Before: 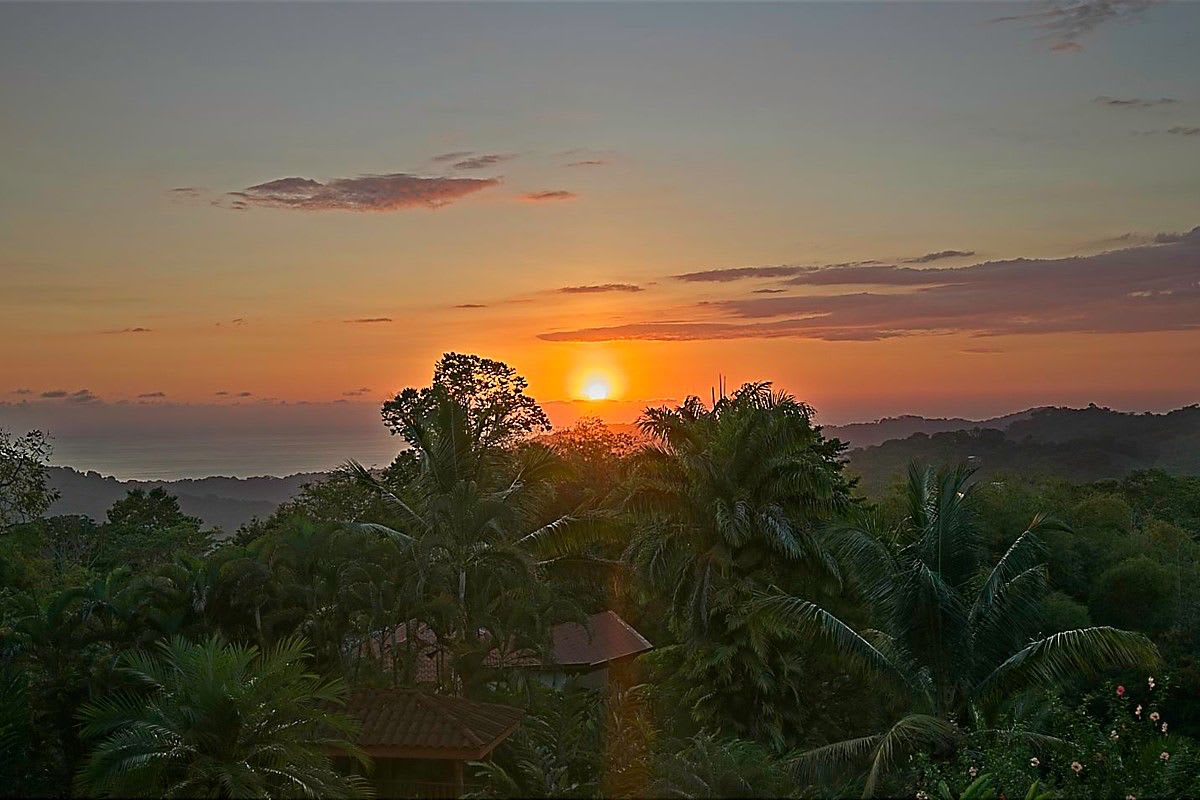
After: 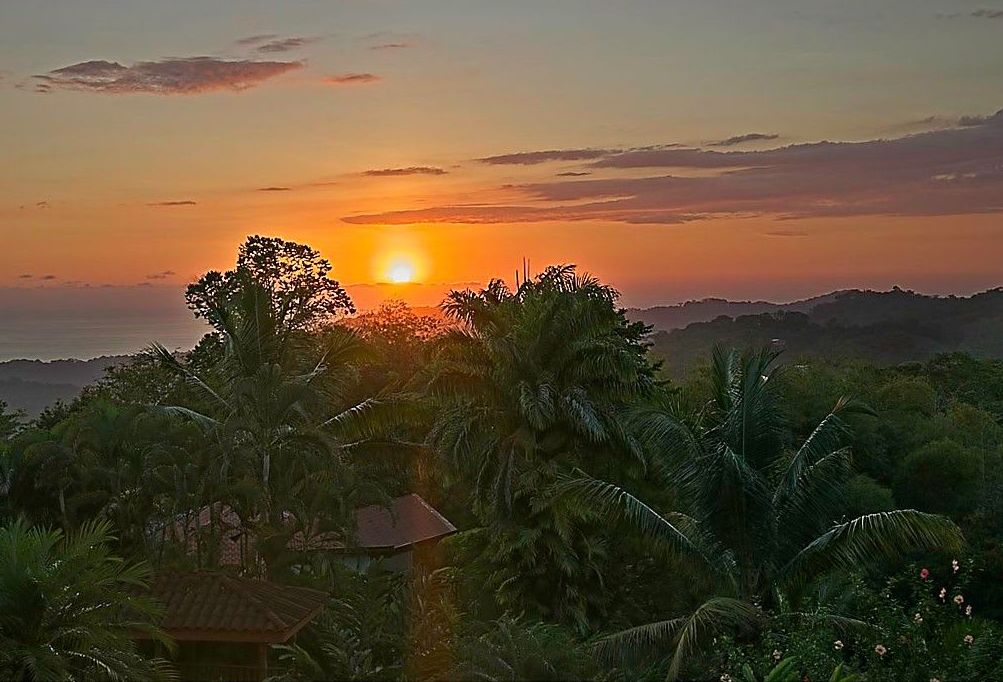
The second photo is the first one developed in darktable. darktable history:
crop: left 16.386%, top 14.705%
